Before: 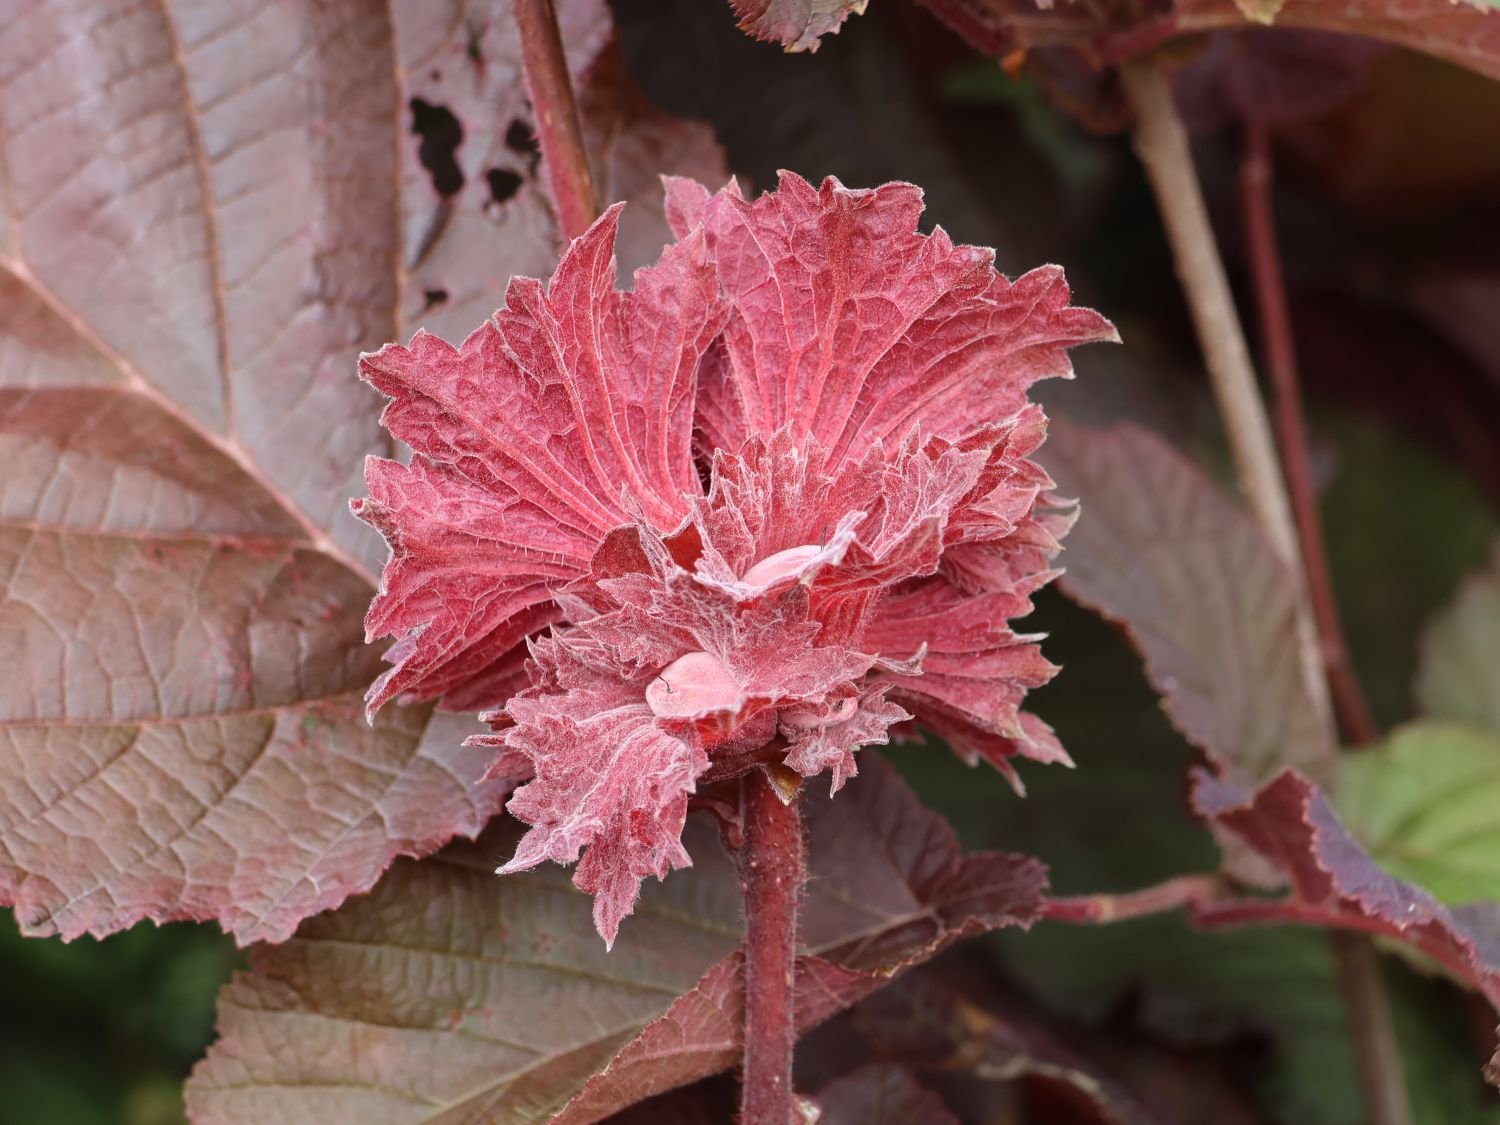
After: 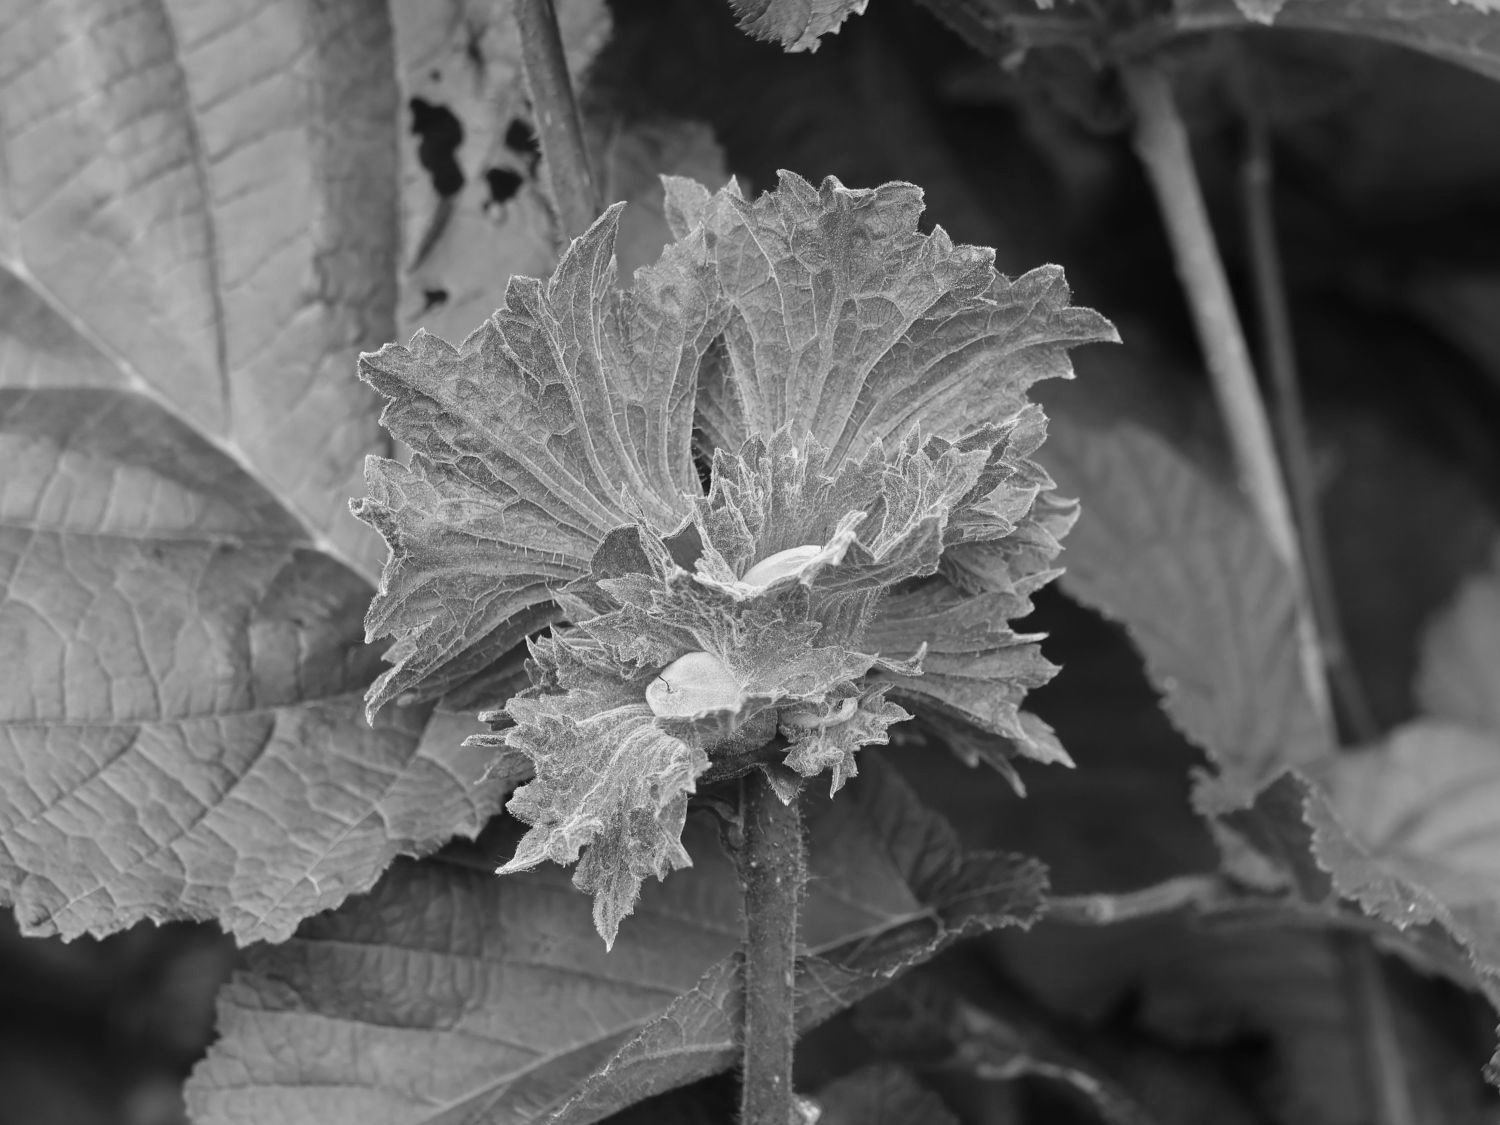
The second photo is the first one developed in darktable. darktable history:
white balance: red 1.05, blue 1.072
monochrome: on, module defaults
